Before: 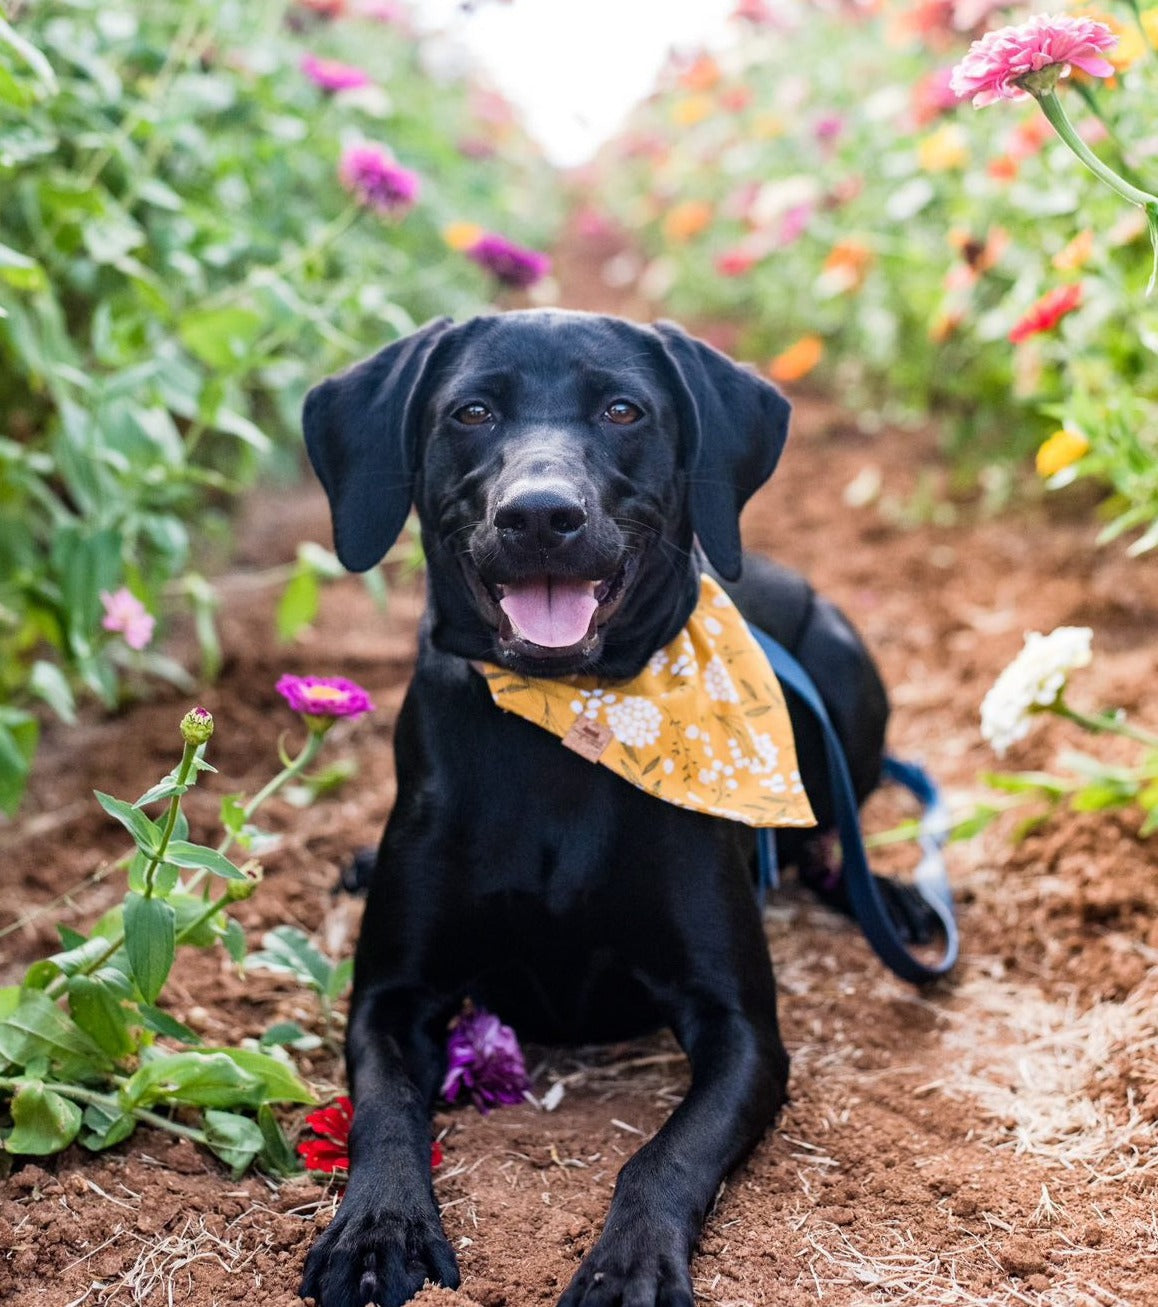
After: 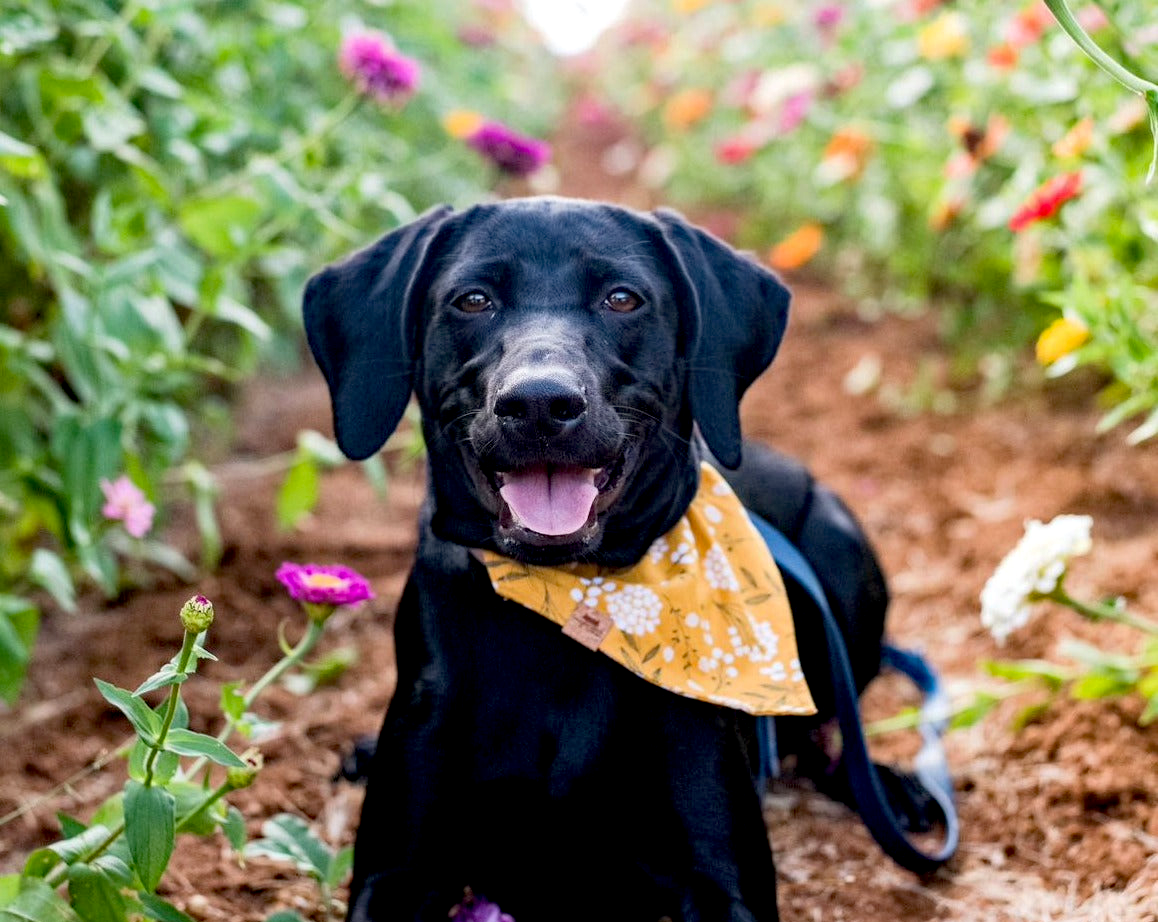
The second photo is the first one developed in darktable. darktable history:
exposure: black level correction 0.01, exposure 0.016 EV, compensate highlight preservation false
haze removal: compatibility mode true, adaptive false
crop and rotate: top 8.633%, bottom 20.788%
